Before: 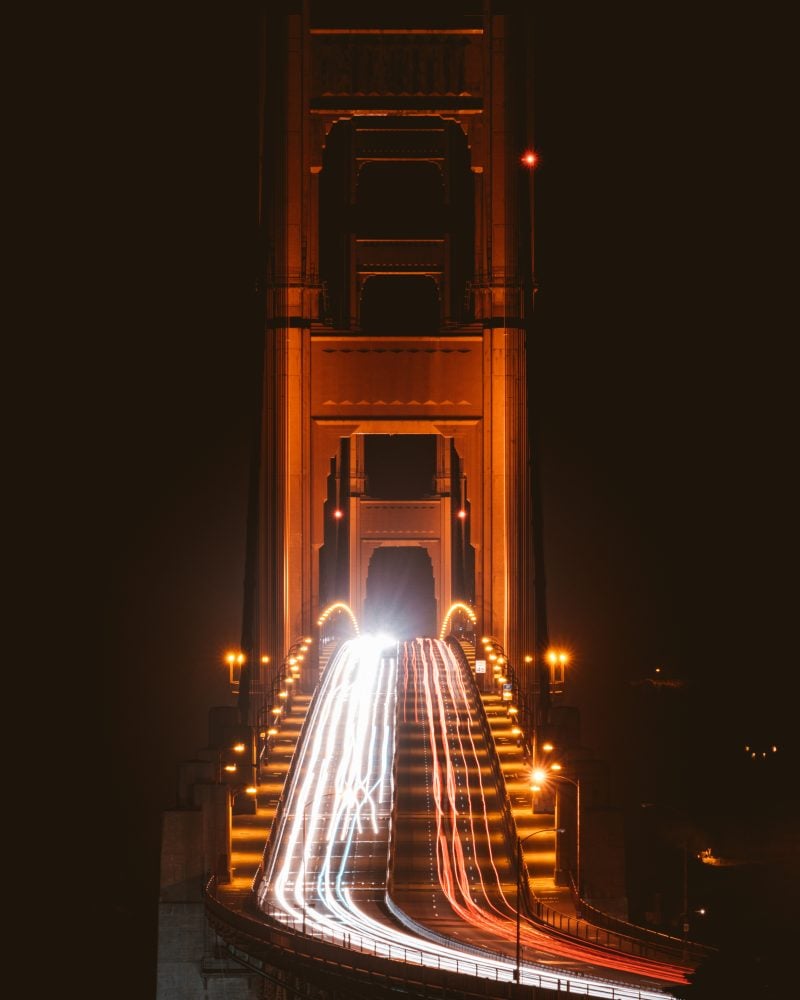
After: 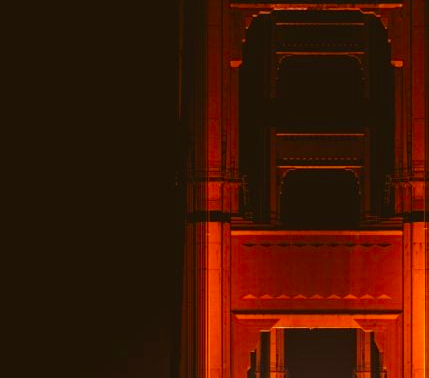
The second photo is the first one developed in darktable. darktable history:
crop: left 10.121%, top 10.631%, right 36.218%, bottom 51.526%
color zones: curves: ch0 [(0, 0.613) (0.01, 0.613) (0.245, 0.448) (0.498, 0.529) (0.642, 0.665) (0.879, 0.777) (0.99, 0.613)]; ch1 [(0, 0) (0.143, 0) (0.286, 0) (0.429, 0) (0.571, 0) (0.714, 0) (0.857, 0)], mix -131.09%
